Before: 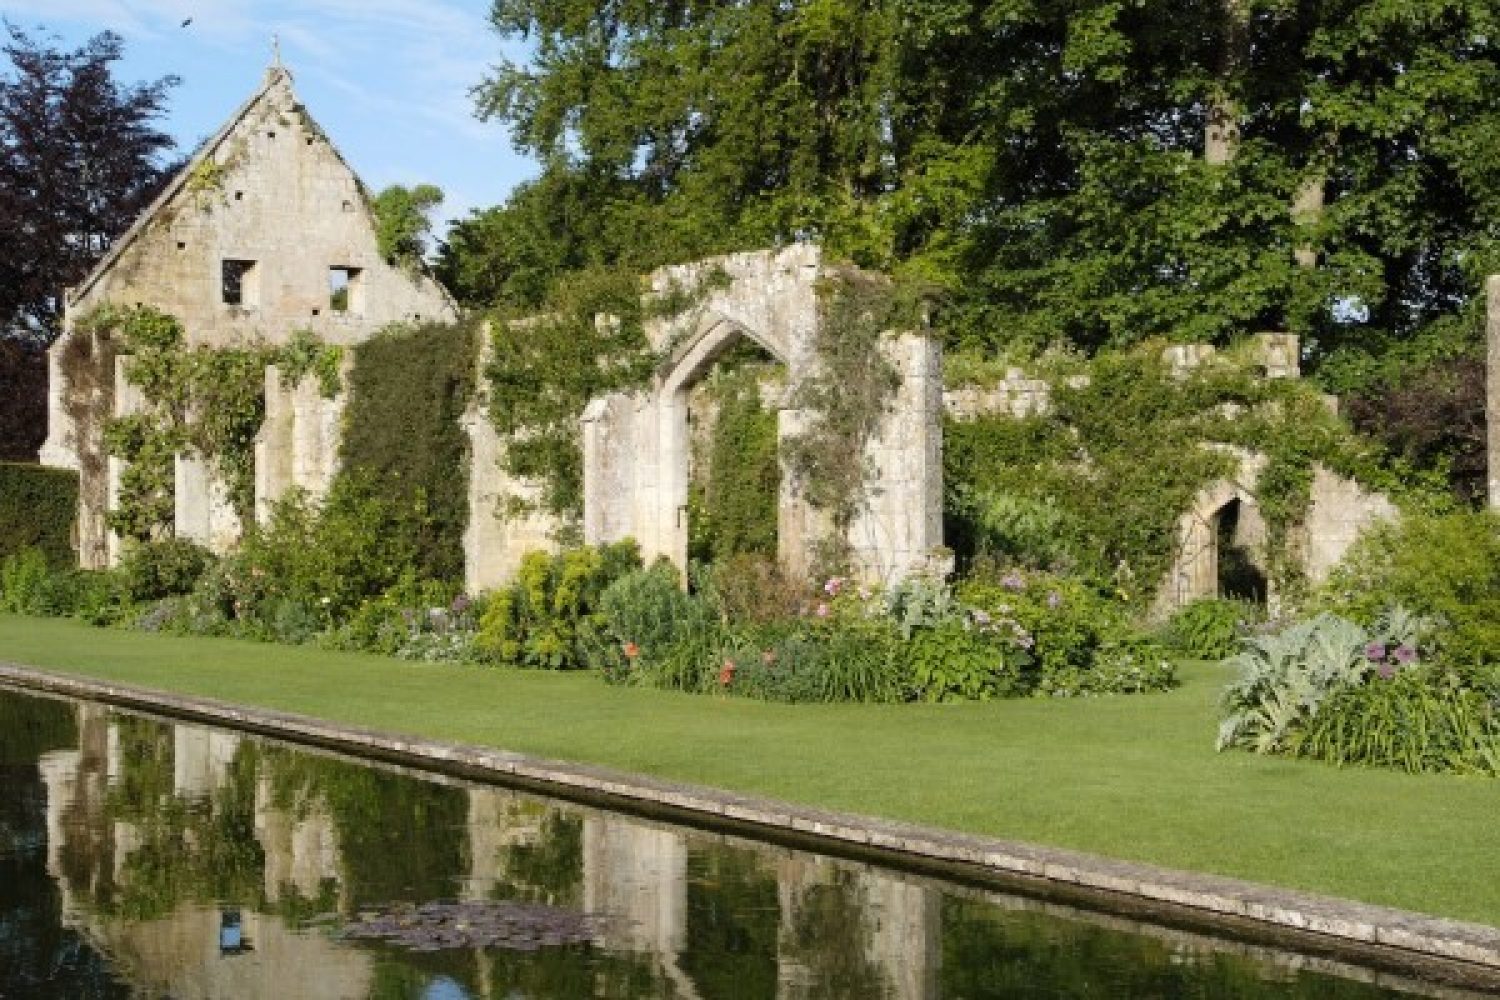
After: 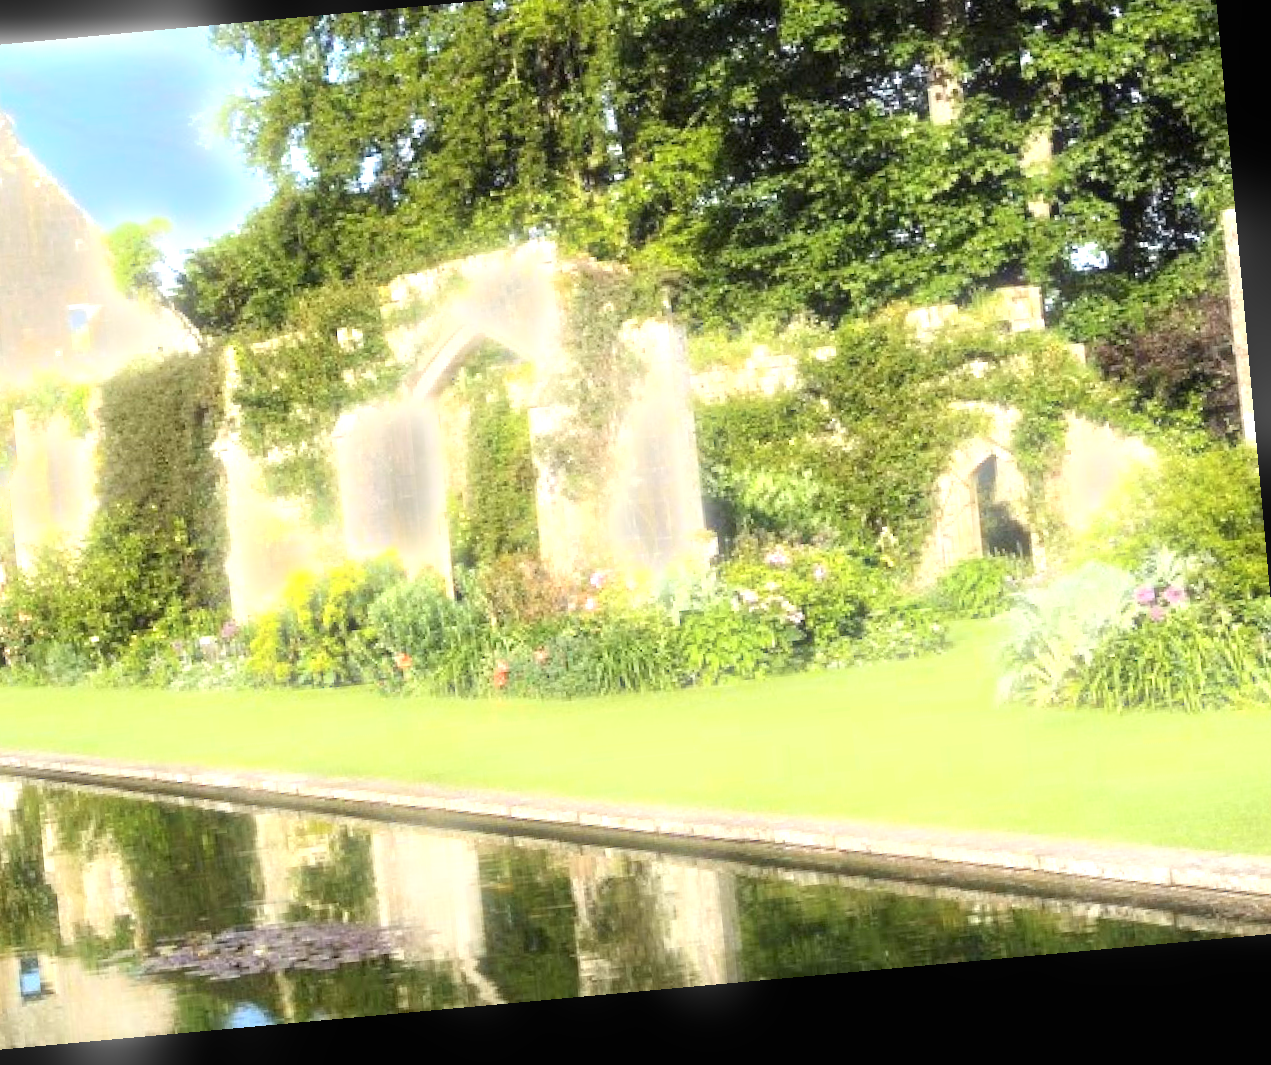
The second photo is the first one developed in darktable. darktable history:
crop and rotate: left 17.959%, top 5.771%, right 1.742%
exposure: black level correction 0, exposure 1.5 EV, compensate highlight preservation false
bloom: size 5%, threshold 95%, strength 15%
rotate and perspective: rotation -5.2°, automatic cropping off
